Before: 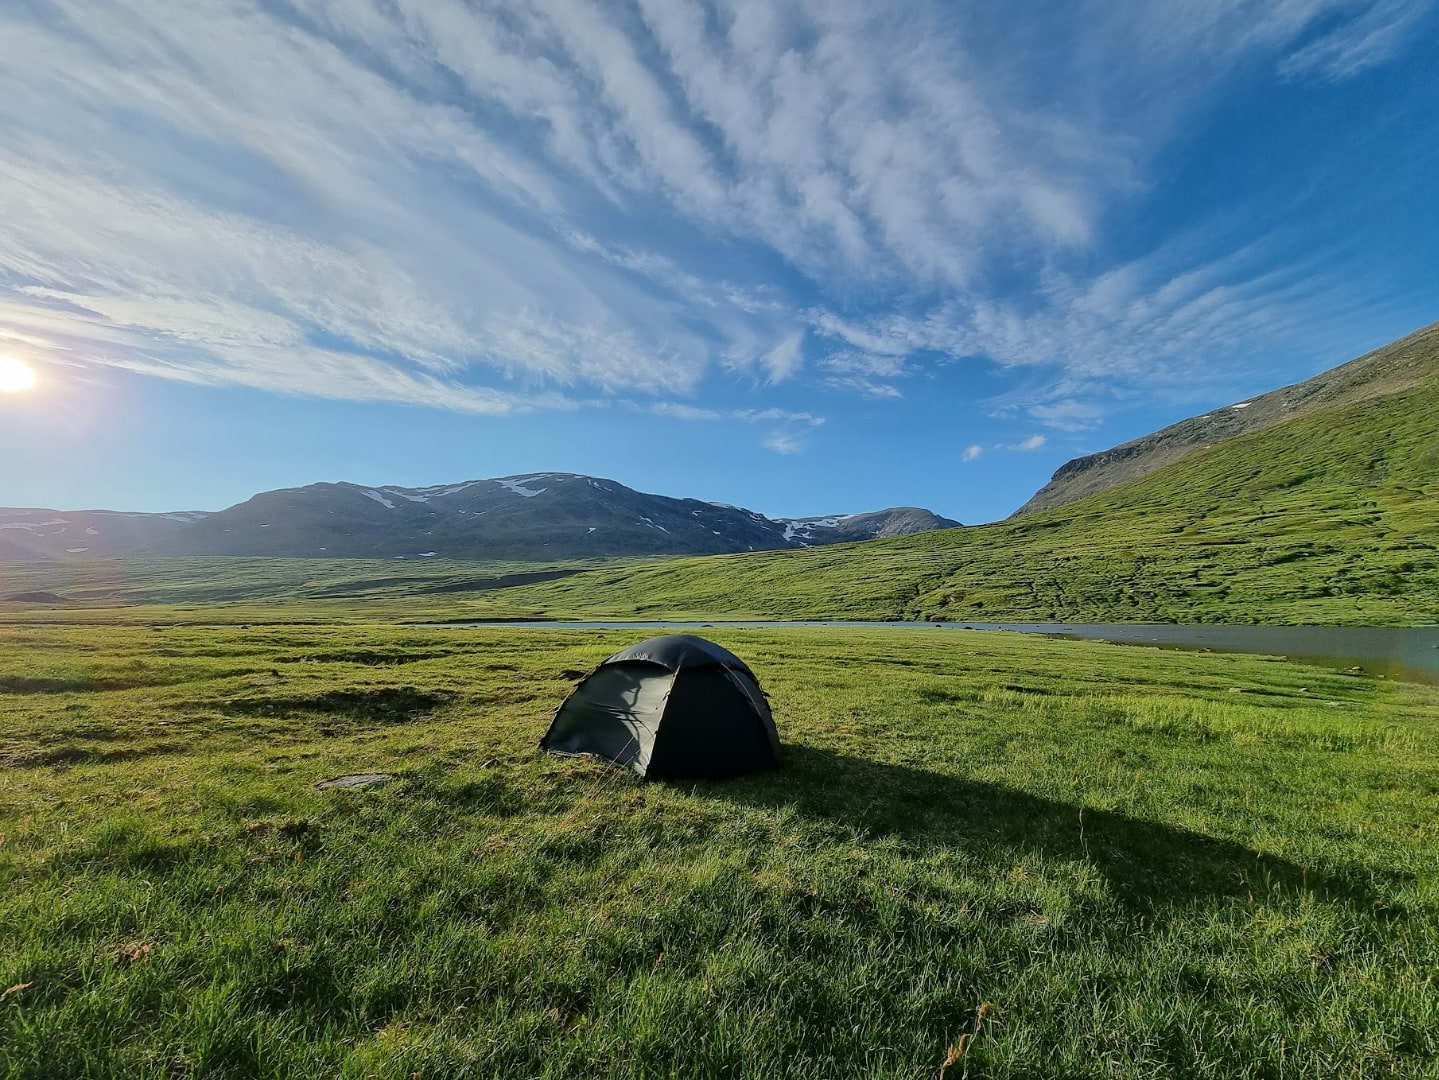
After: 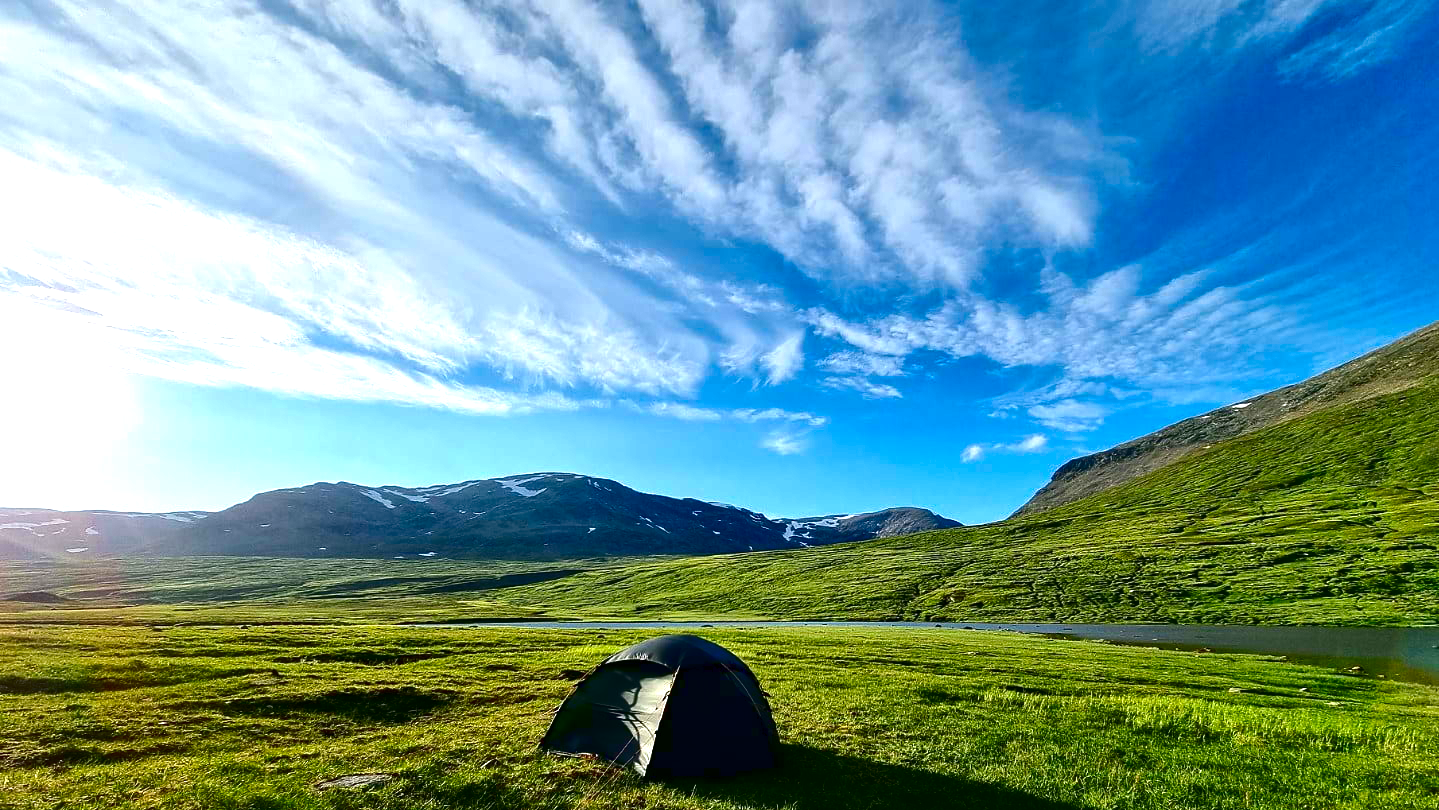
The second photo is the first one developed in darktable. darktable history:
contrast brightness saturation: contrast 0.088, brightness -0.597, saturation 0.17
levels: levels [0, 0.478, 1]
exposure: black level correction 0, exposure 1.095 EV, compensate highlight preservation false
crop: bottom 24.978%
